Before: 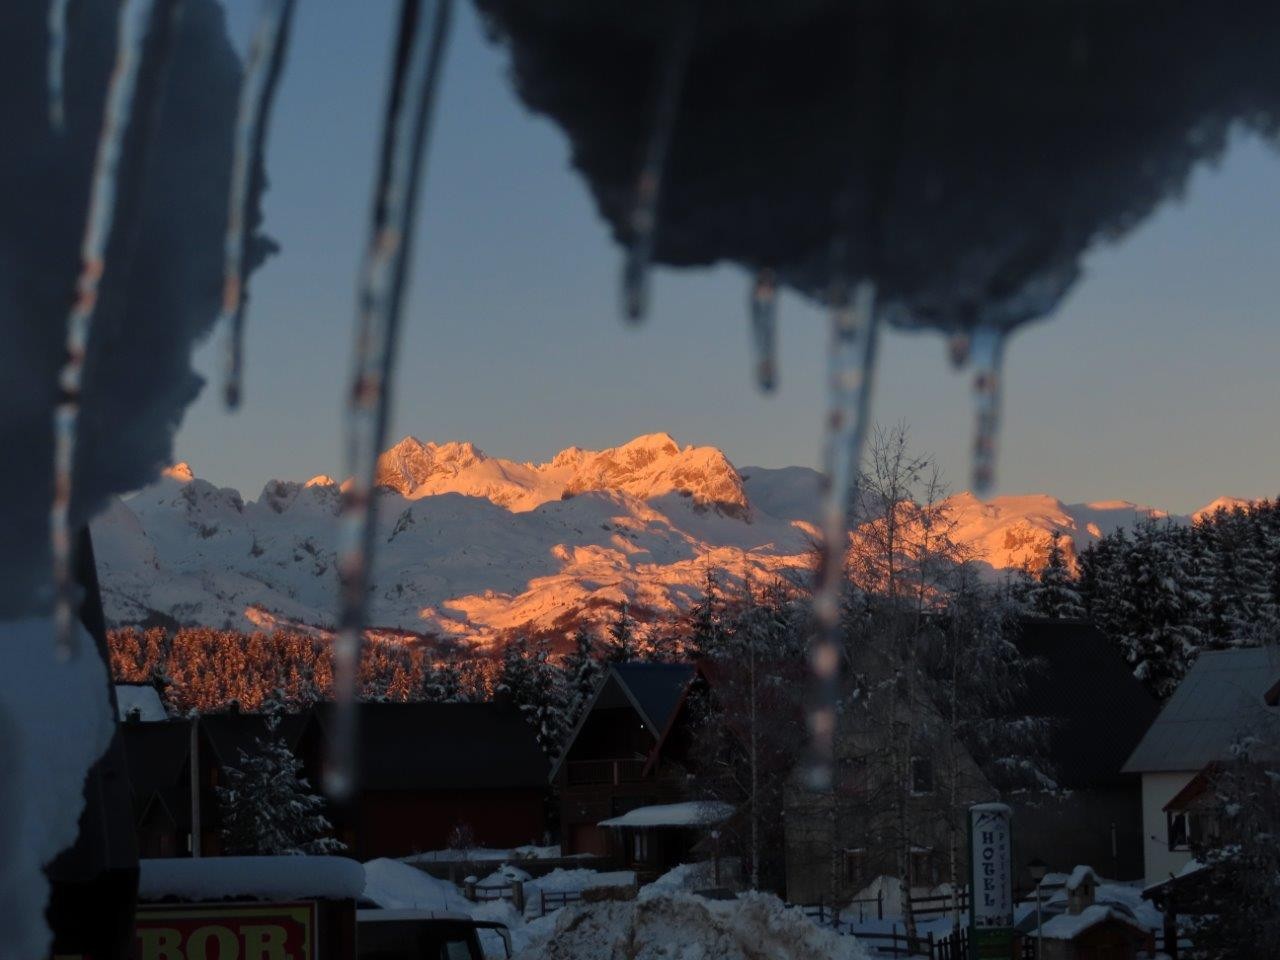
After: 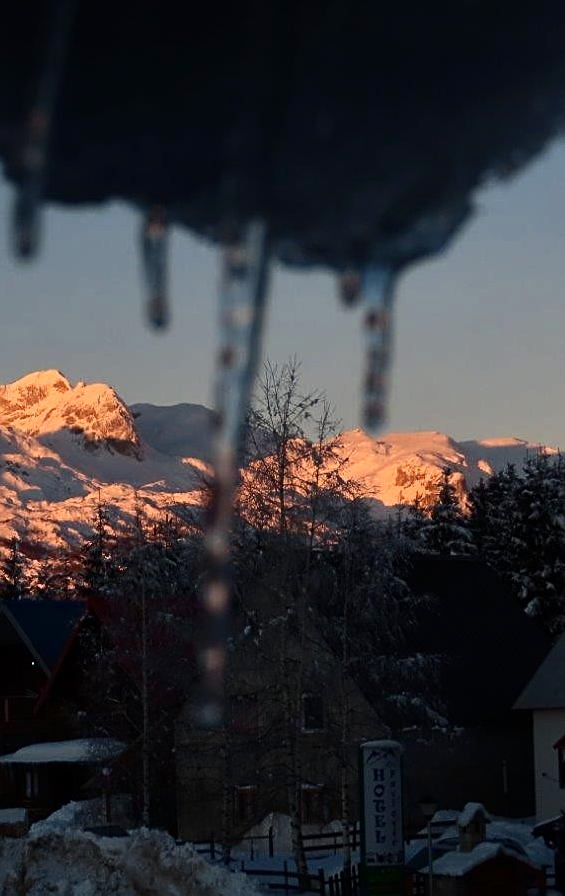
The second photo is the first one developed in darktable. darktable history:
crop: left 47.628%, top 6.643%, right 7.874%
sharpen: on, module defaults
contrast brightness saturation: contrast 0.28
